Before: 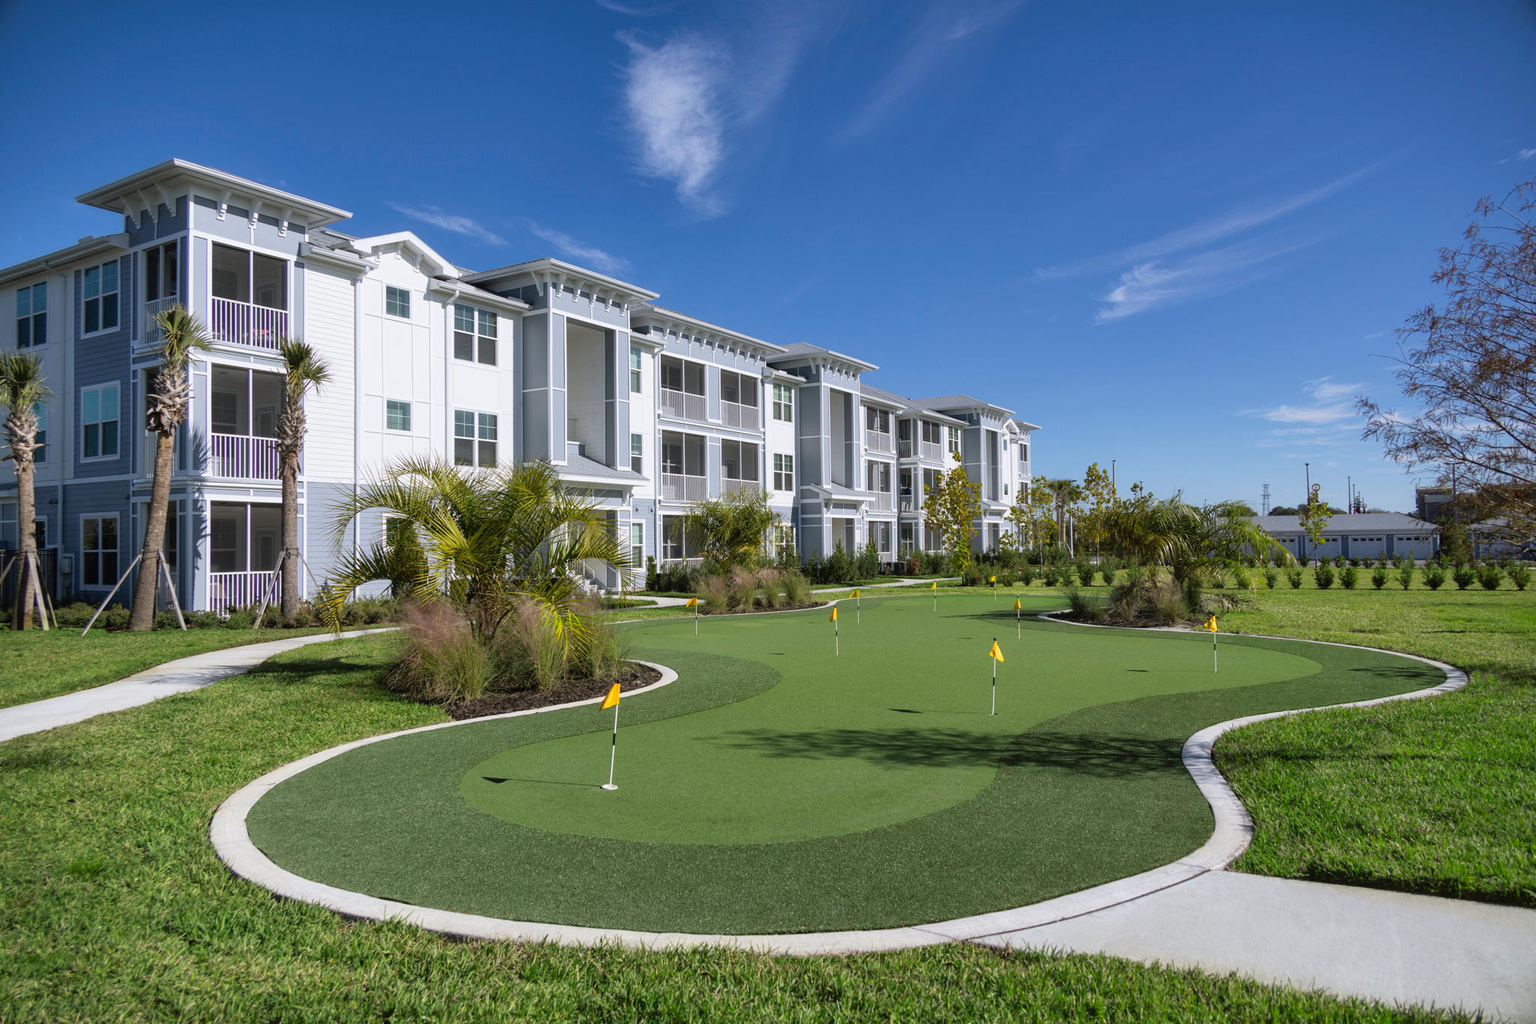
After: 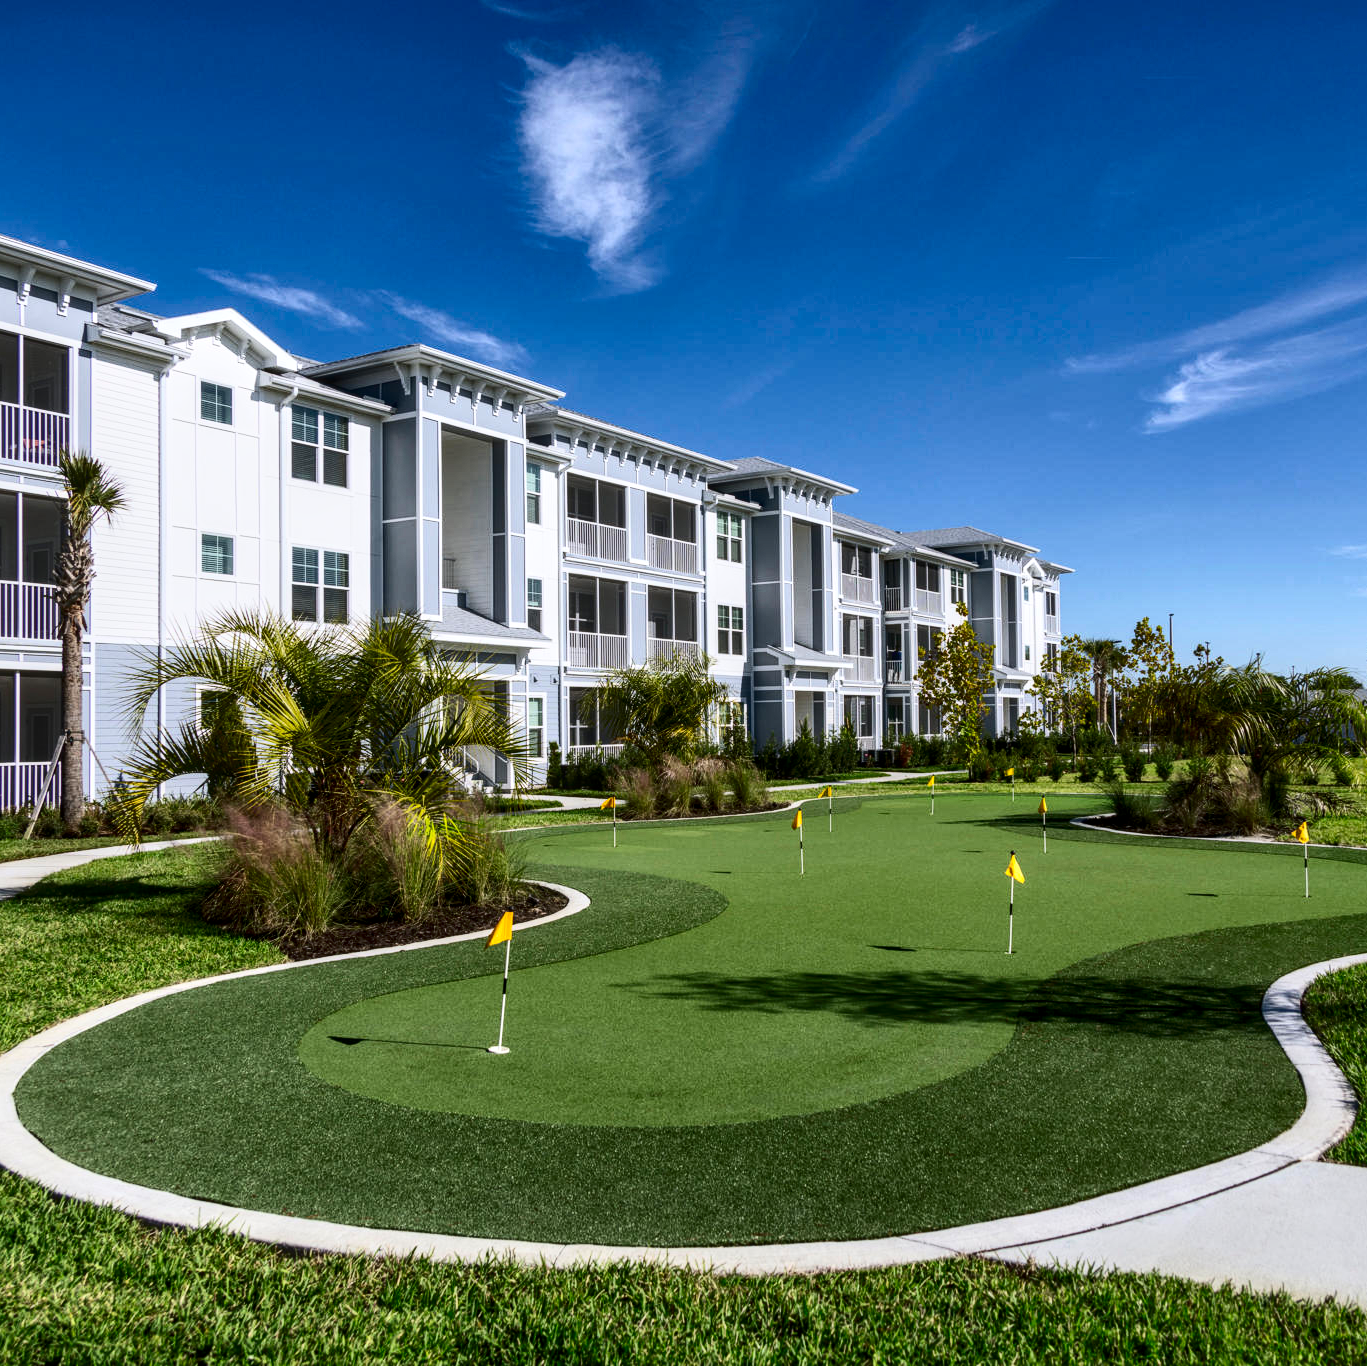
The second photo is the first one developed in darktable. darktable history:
contrast brightness saturation: contrast 0.31, brightness -0.083, saturation 0.169
crop and rotate: left 15.364%, right 17.873%
local contrast: on, module defaults
